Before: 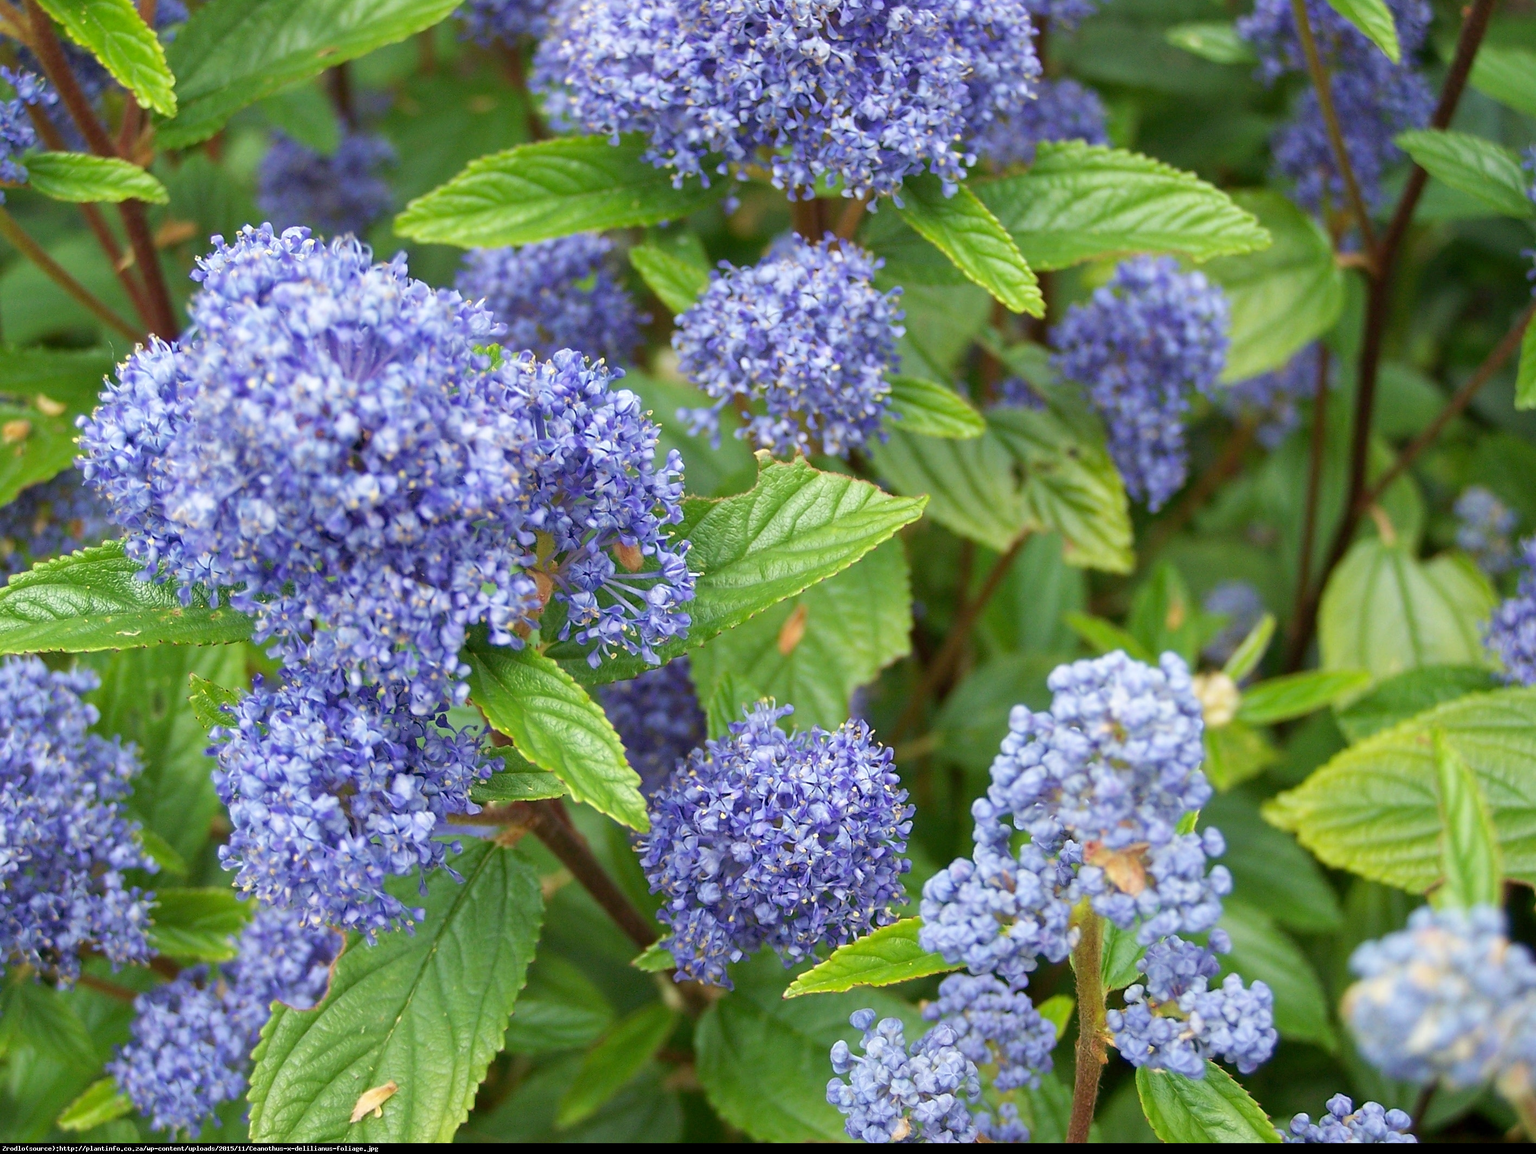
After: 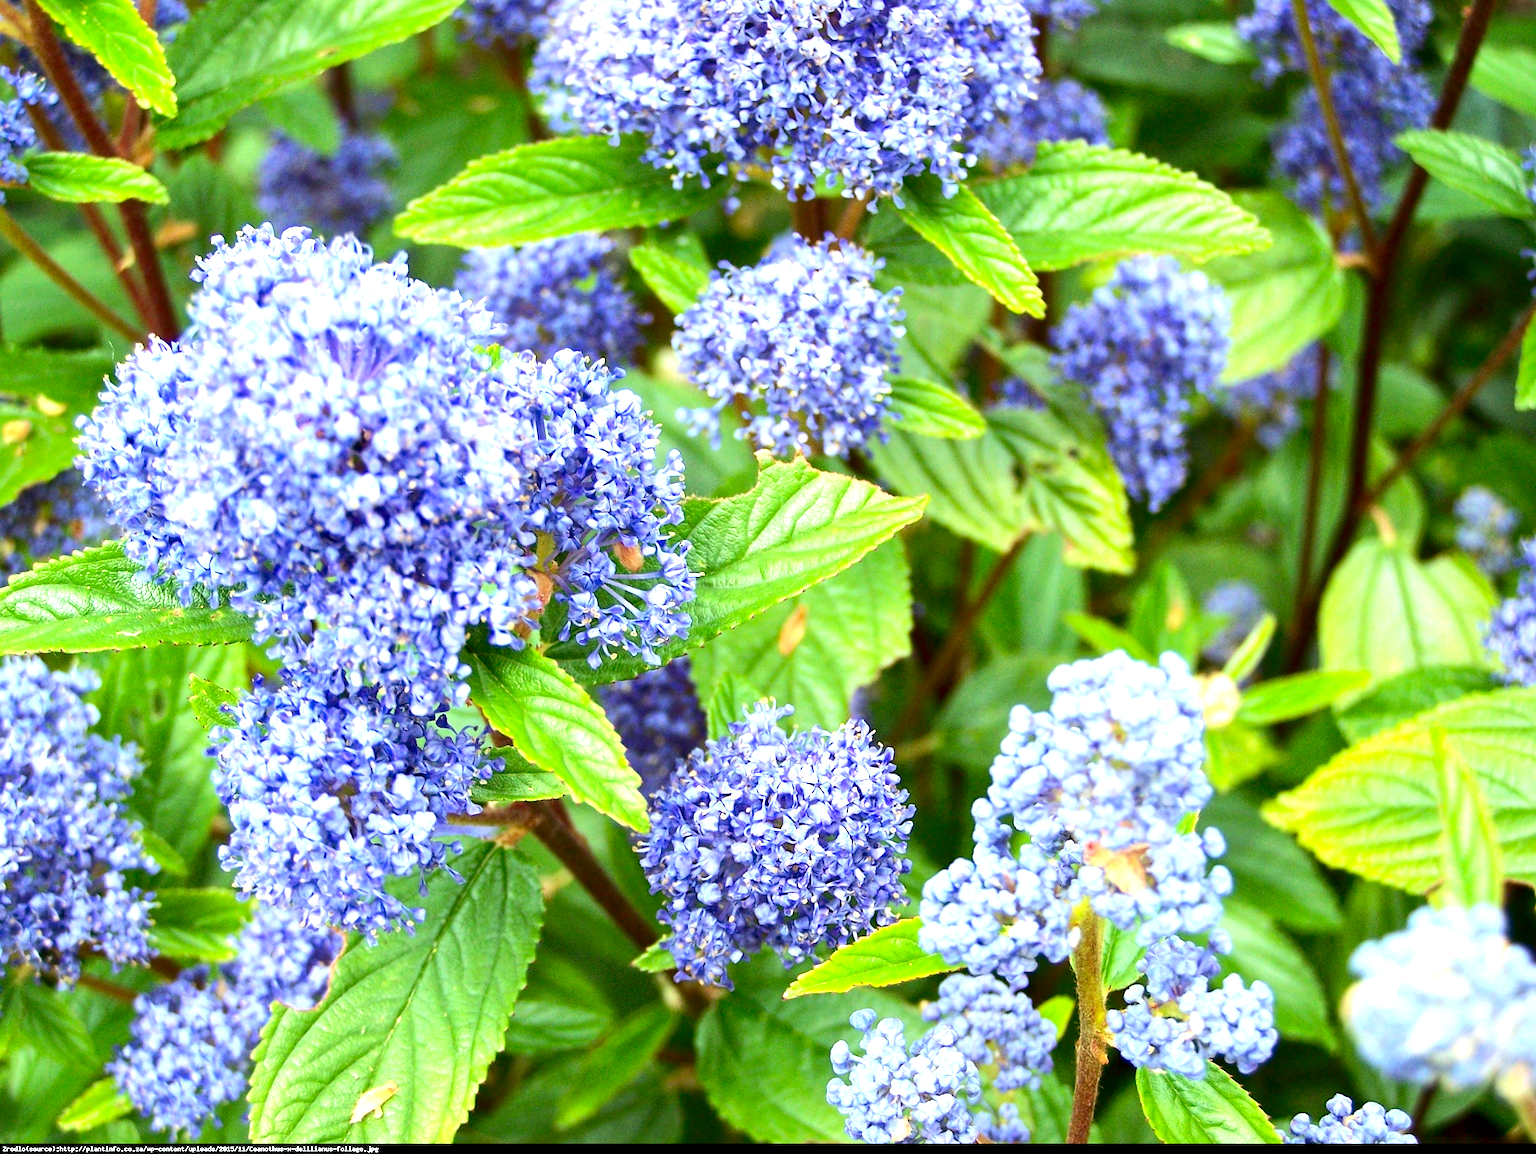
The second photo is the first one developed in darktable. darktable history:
contrast brightness saturation: contrast 0.187, brightness -0.103, saturation 0.213
tone curve: curves: ch0 [(0, 0) (0.003, 0.012) (0.011, 0.015) (0.025, 0.027) (0.044, 0.045) (0.069, 0.064) (0.1, 0.093) (0.136, 0.133) (0.177, 0.177) (0.224, 0.221) (0.277, 0.272) (0.335, 0.342) (0.399, 0.398) (0.468, 0.462) (0.543, 0.547) (0.623, 0.624) (0.709, 0.711) (0.801, 0.792) (0.898, 0.889) (1, 1)], color space Lab, independent channels, preserve colors none
local contrast: highlights 106%, shadows 103%, detail 120%, midtone range 0.2
exposure: exposure 1.071 EV, compensate highlight preservation false
color correction: highlights a* -2.73, highlights b* -2.03, shadows a* 2.38, shadows b* 2.72
